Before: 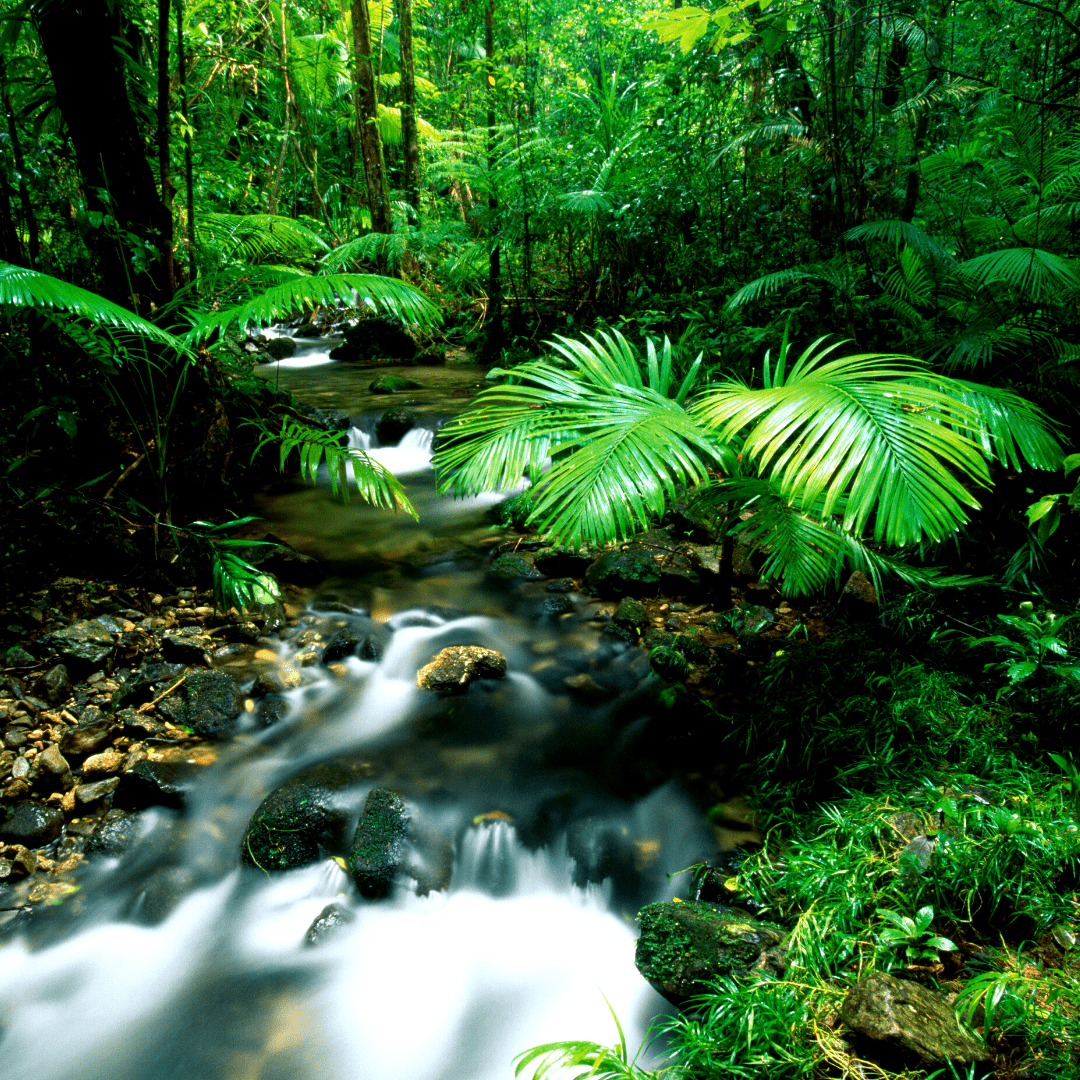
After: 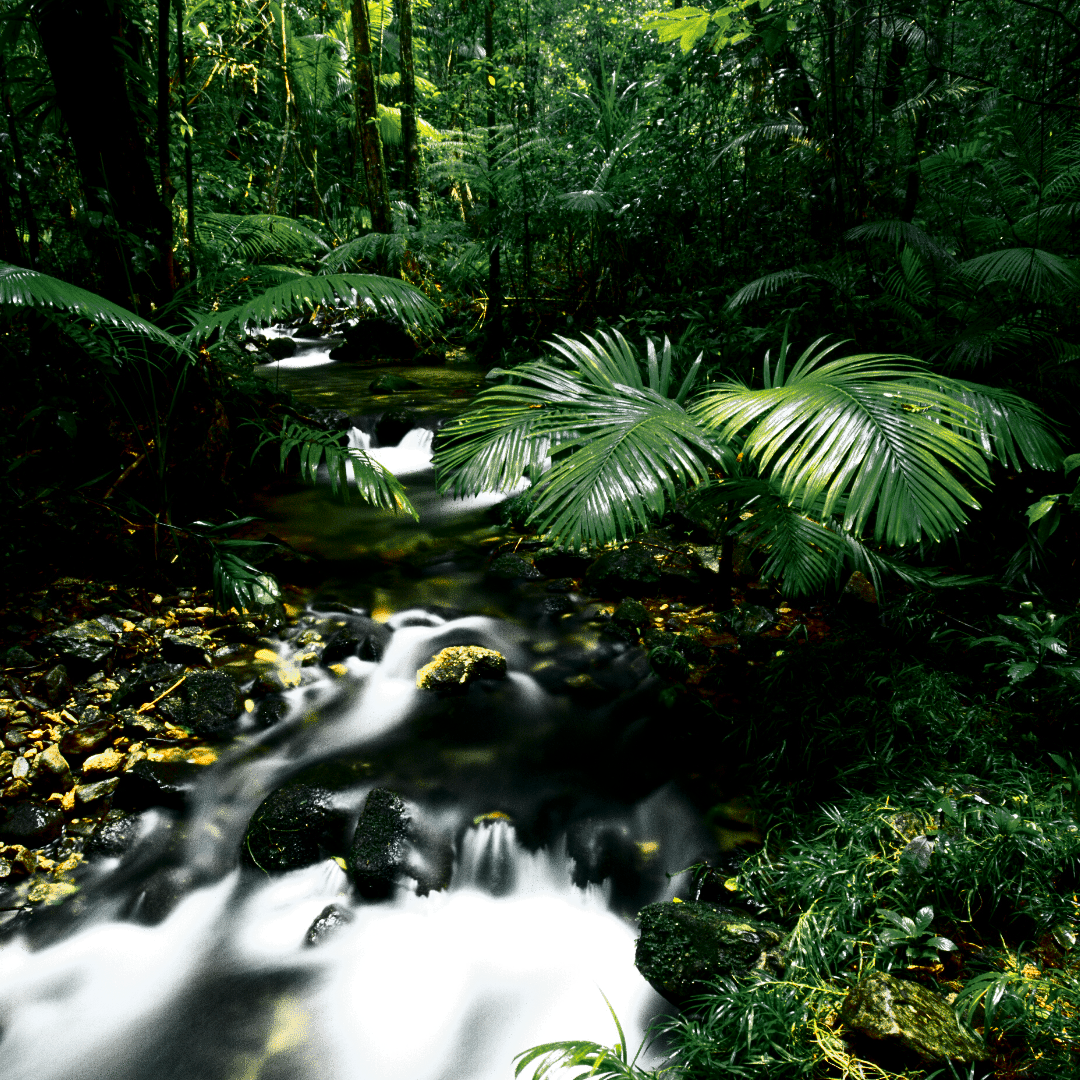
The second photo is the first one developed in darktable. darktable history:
tone curve: curves: ch0 [(0, 0) (0.003, 0.004) (0.011, 0.009) (0.025, 0.017) (0.044, 0.029) (0.069, 0.04) (0.1, 0.051) (0.136, 0.07) (0.177, 0.095) (0.224, 0.131) (0.277, 0.179) (0.335, 0.237) (0.399, 0.302) (0.468, 0.386) (0.543, 0.471) (0.623, 0.576) (0.709, 0.699) (0.801, 0.817) (0.898, 0.917) (1, 1)], color space Lab, independent channels, preserve colors none
contrast brightness saturation: contrast 0.189, brightness -0.115, saturation 0.213
tone equalizer: edges refinement/feathering 500, mask exposure compensation -1.57 EV, preserve details no
haze removal: adaptive false
color zones: curves: ch0 [(0.035, 0.242) (0.25, 0.5) (0.384, 0.214) (0.488, 0.255) (0.75, 0.5)]; ch1 [(0.063, 0.379) (0.25, 0.5) (0.354, 0.201) (0.489, 0.085) (0.729, 0.271)]; ch2 [(0.25, 0.5) (0.38, 0.517) (0.442, 0.51) (0.735, 0.456)]
local contrast: mode bilateral grid, contrast 20, coarseness 51, detail 120%, midtone range 0.2
base curve: curves: ch0 [(0, 0) (0.204, 0.334) (0.55, 0.733) (1, 1)], preserve colors none
